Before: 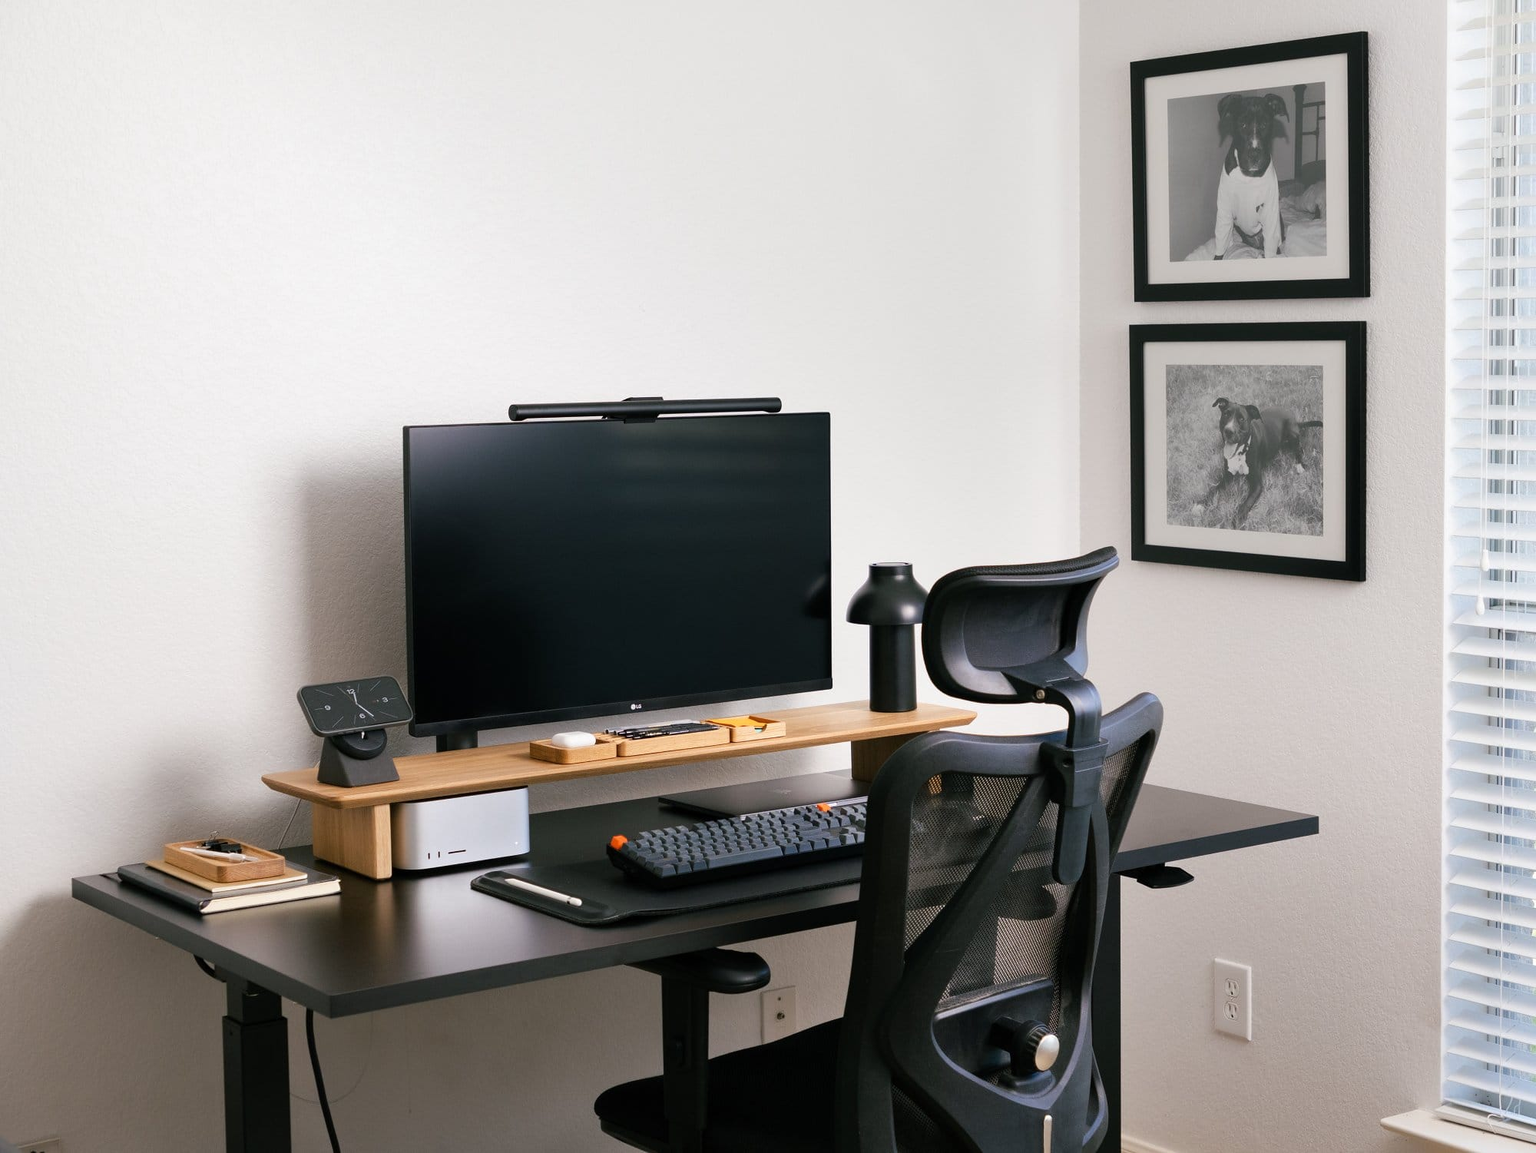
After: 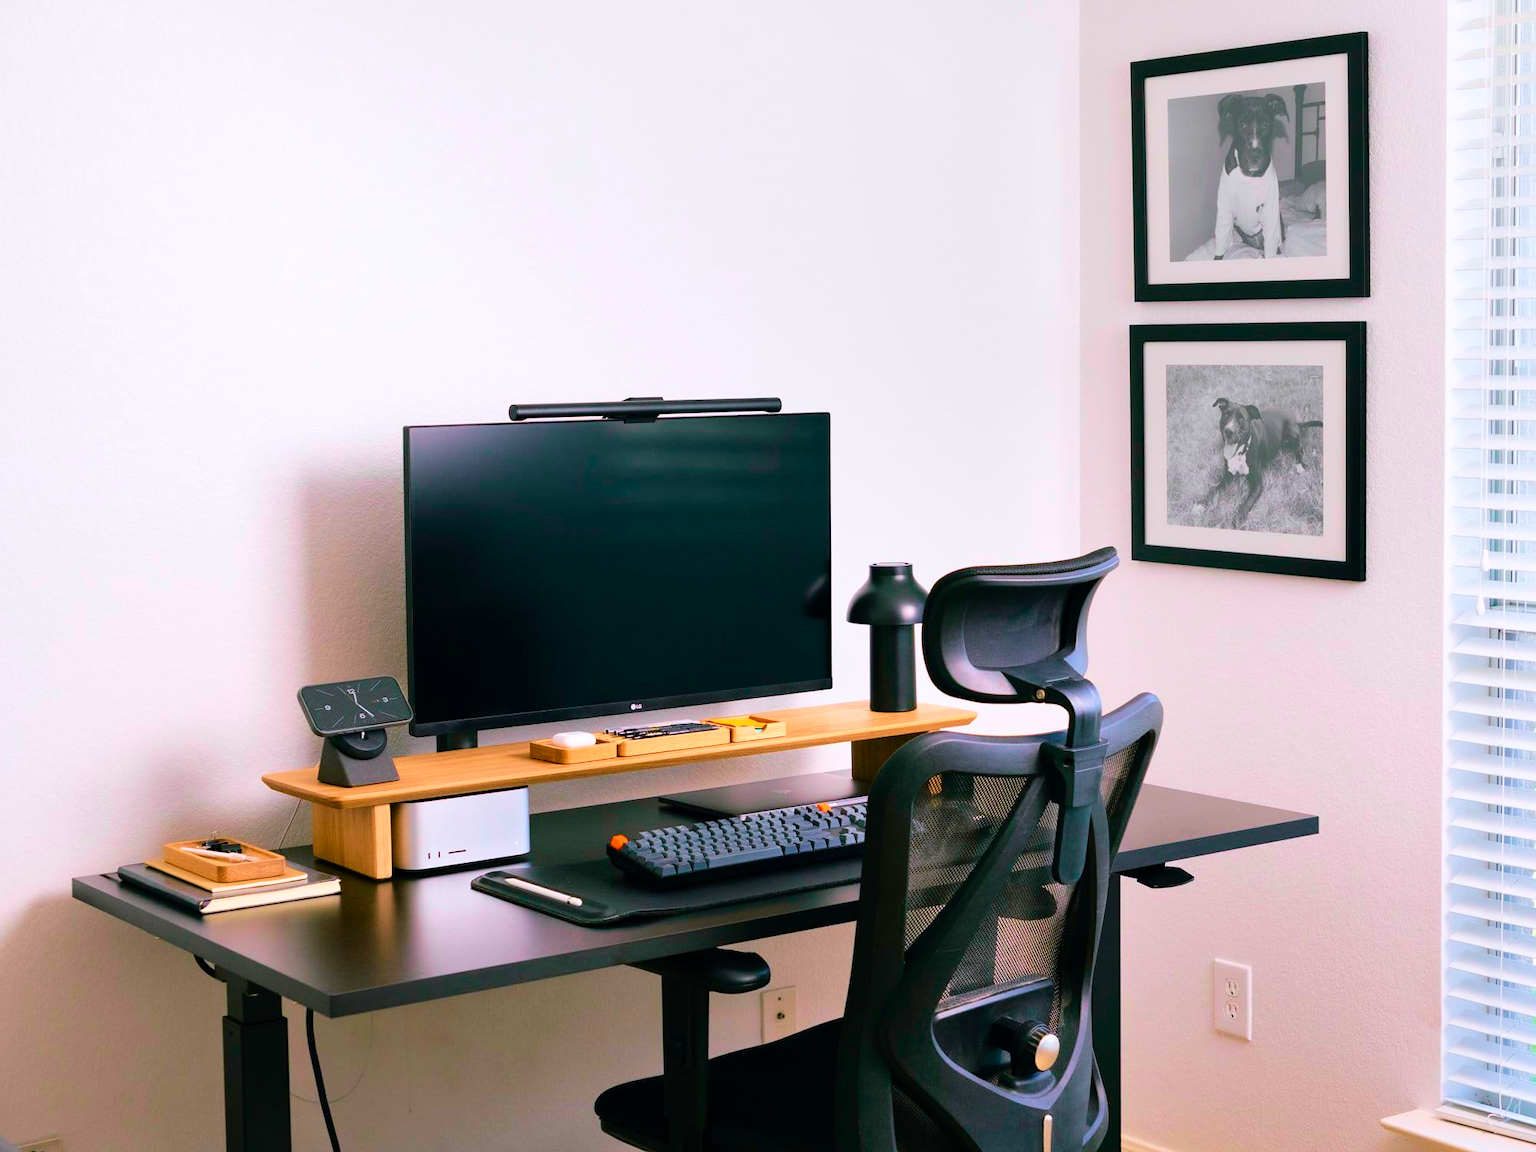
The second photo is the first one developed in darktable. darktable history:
tone curve: curves: ch0 [(0, 0) (0.051, 0.047) (0.102, 0.099) (0.228, 0.275) (0.432, 0.535) (0.695, 0.778) (0.908, 0.946) (1, 1)]; ch1 [(0, 0) (0.339, 0.298) (0.402, 0.363) (0.453, 0.421) (0.483, 0.469) (0.494, 0.493) (0.504, 0.501) (0.527, 0.538) (0.563, 0.595) (0.597, 0.632) (1, 1)]; ch2 [(0, 0) (0.48, 0.48) (0.504, 0.5) (0.539, 0.554) (0.59, 0.63) (0.642, 0.684) (0.824, 0.815) (1, 1)], color space Lab, independent channels, preserve colors none
tone equalizer: on, module defaults
white balance: red 1.009, blue 1.027
color balance rgb: perceptual saturation grading › global saturation 25%, global vibrance 20%
velvia: strength 45%
